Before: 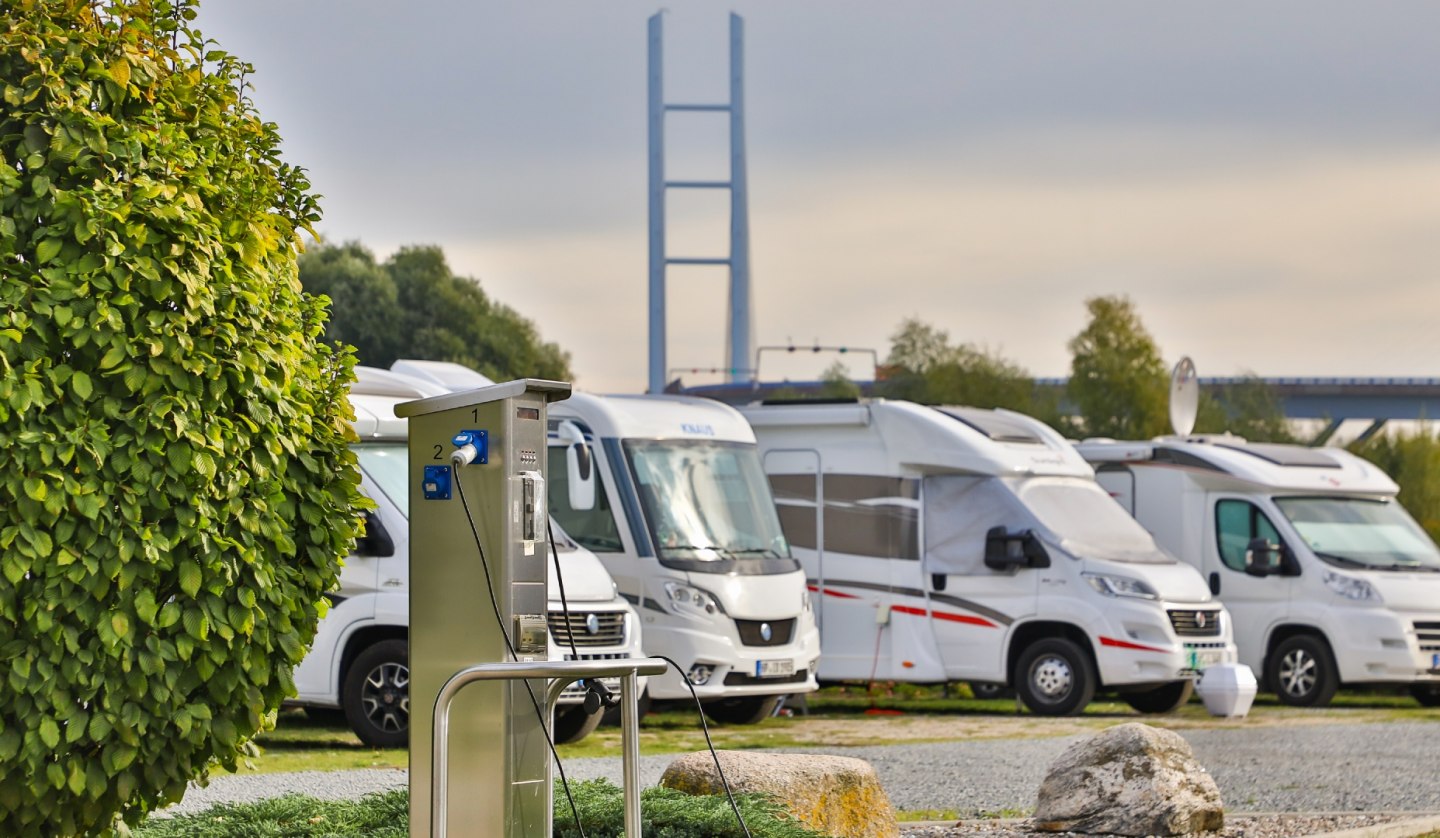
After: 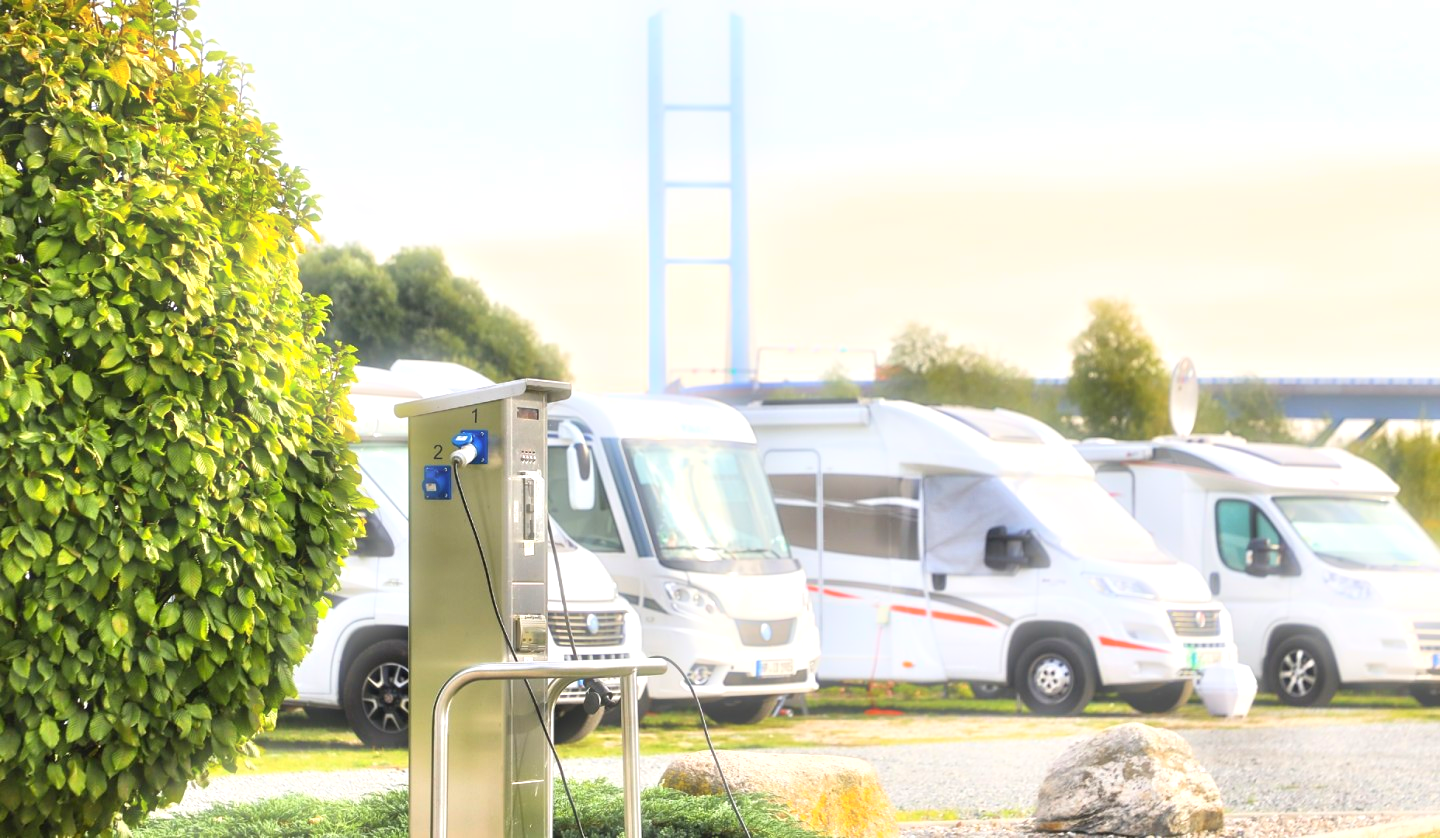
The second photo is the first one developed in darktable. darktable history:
exposure: black level correction 0, exposure 0.877 EV, compensate exposure bias true, compensate highlight preservation false
bloom: size 5%, threshold 95%, strength 15%
